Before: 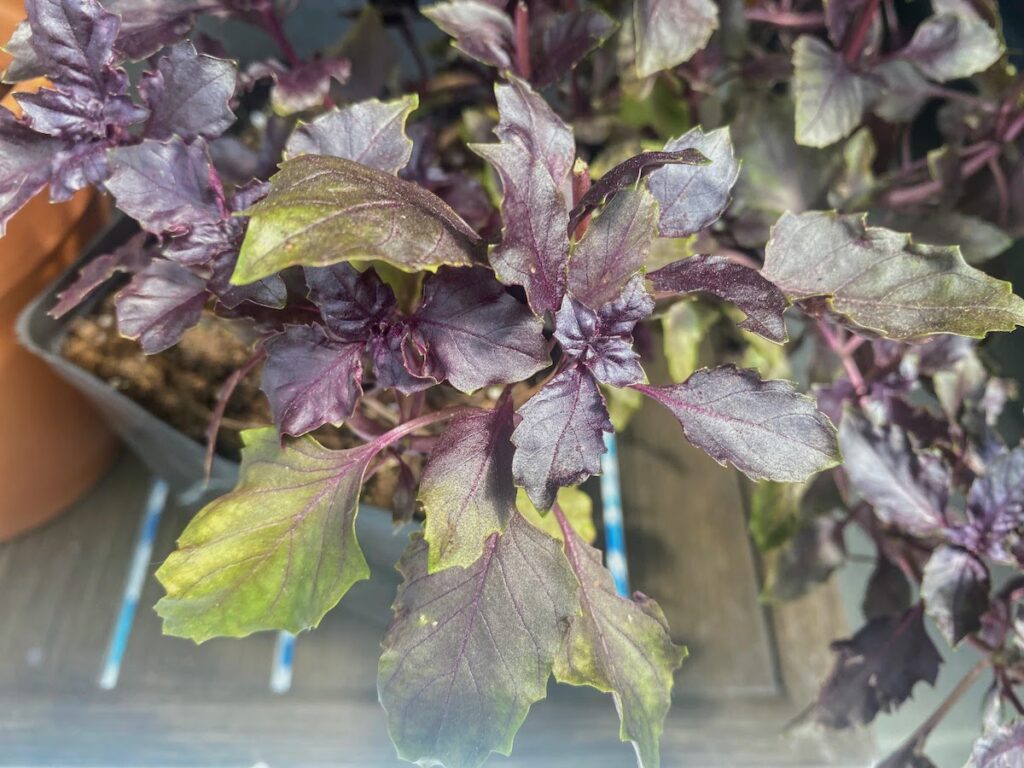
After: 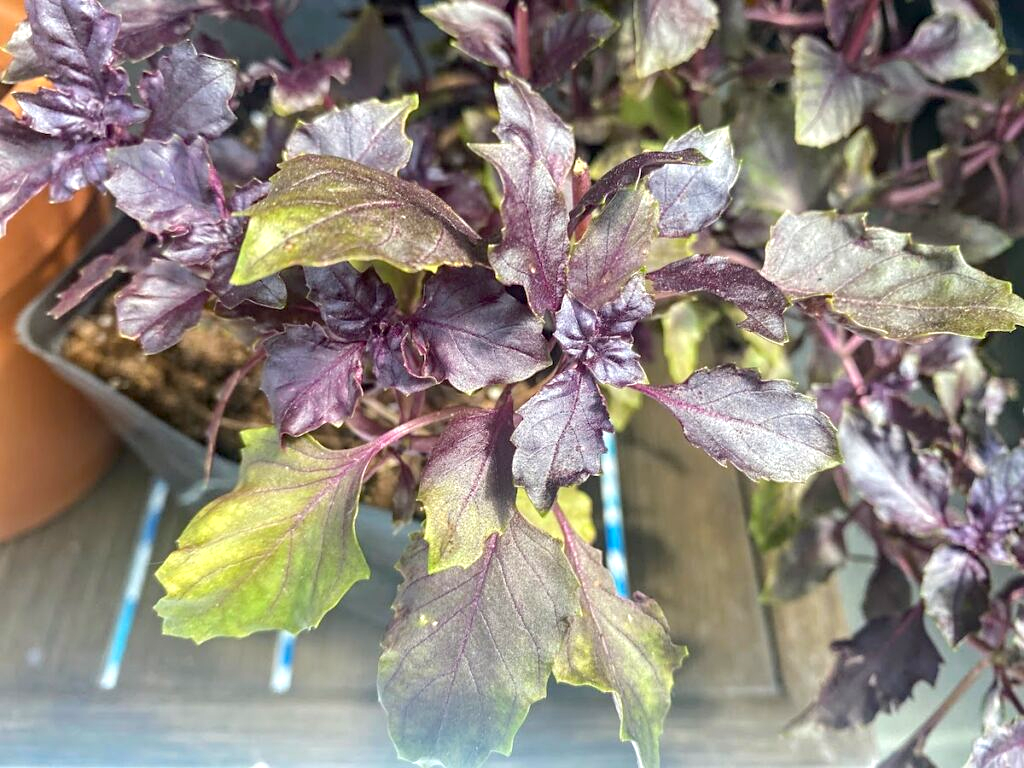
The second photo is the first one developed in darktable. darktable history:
exposure: exposure 0.493 EV, compensate highlight preservation false
haze removal: compatibility mode true, adaptive false
sharpen: amount 0.2
